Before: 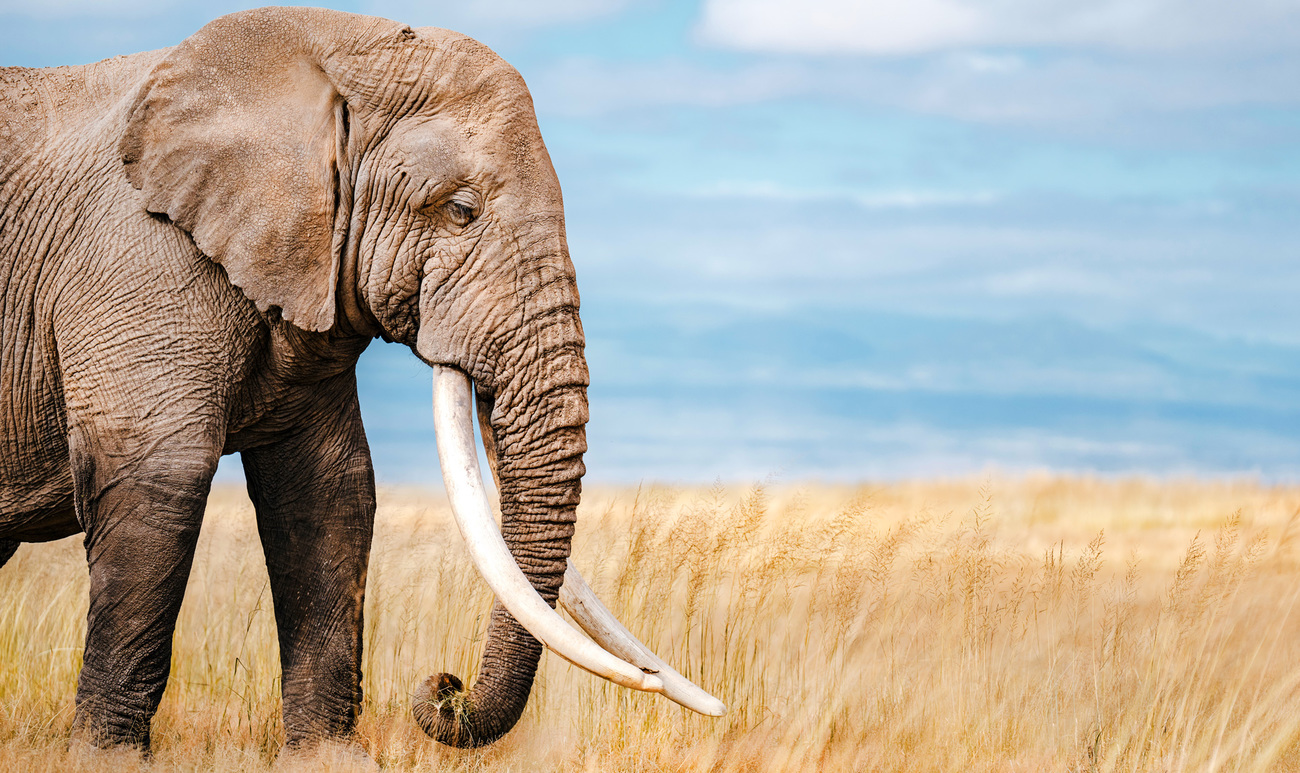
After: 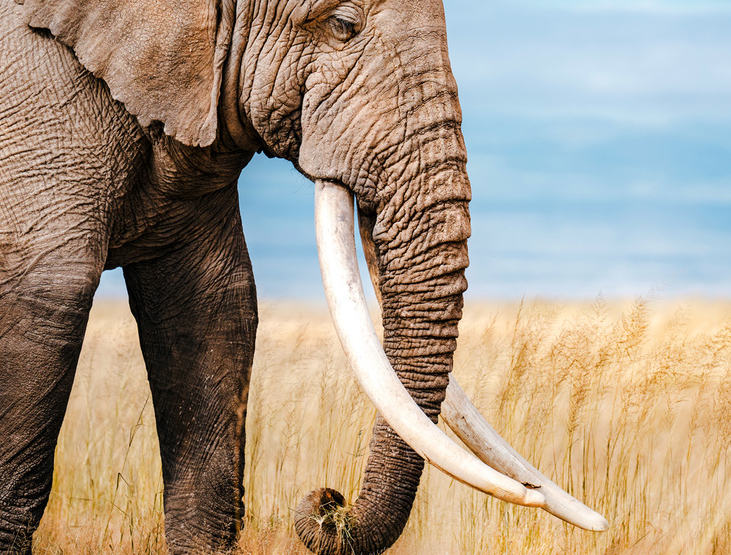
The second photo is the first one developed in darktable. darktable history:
crop: left 9.153%, top 23.975%, right 34.595%, bottom 4.163%
